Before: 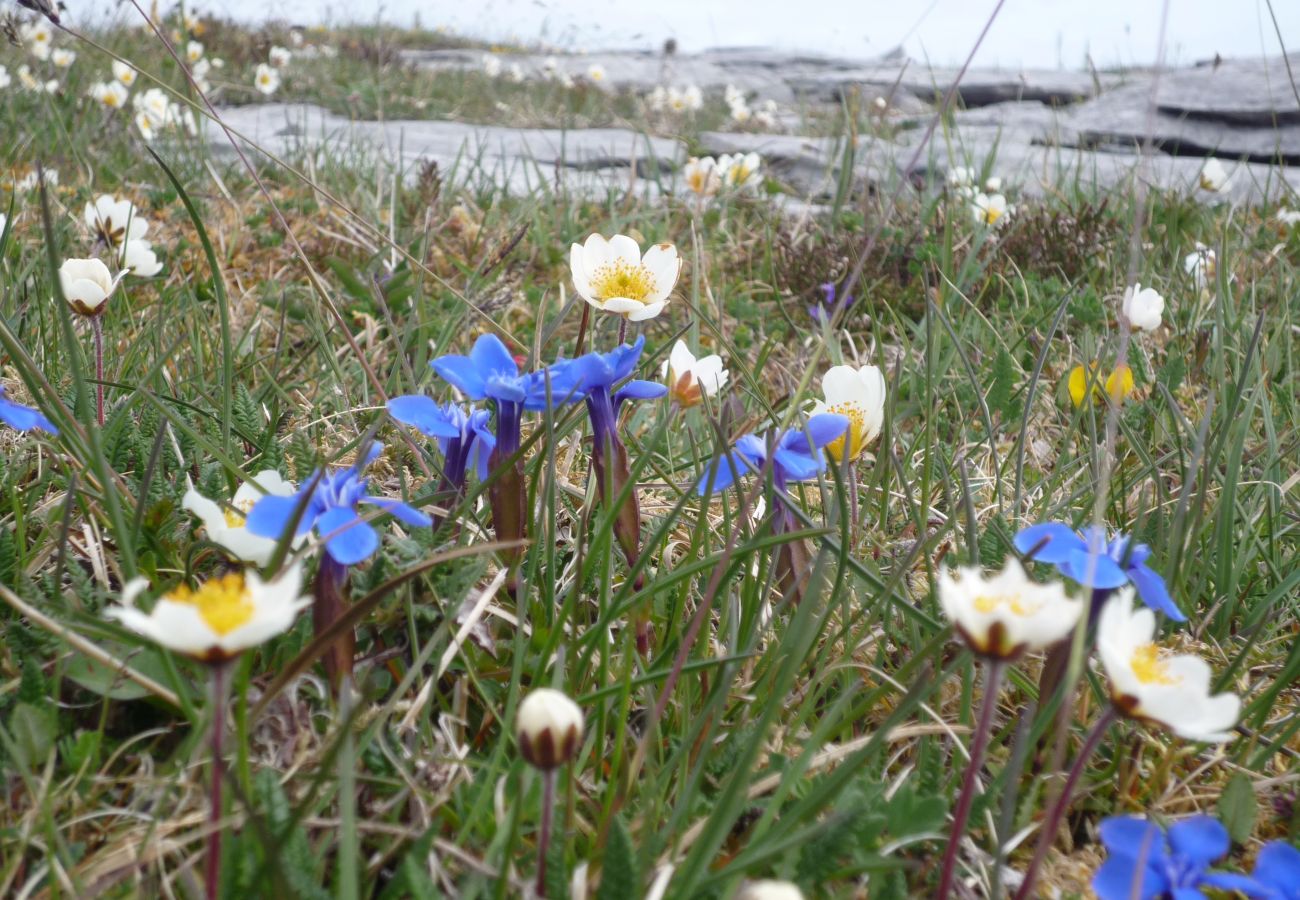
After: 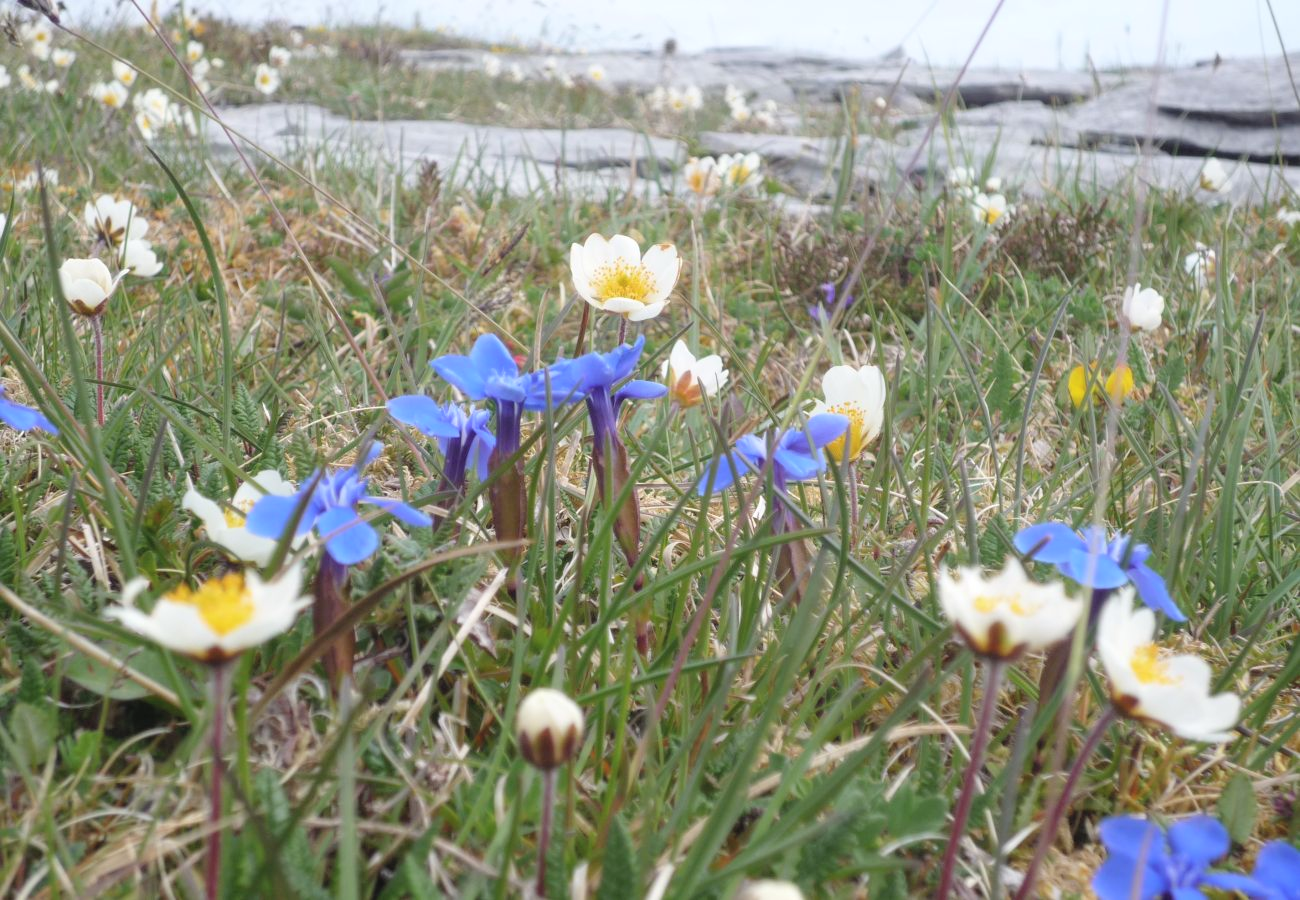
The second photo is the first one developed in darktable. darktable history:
contrast brightness saturation: brightness 0.141
